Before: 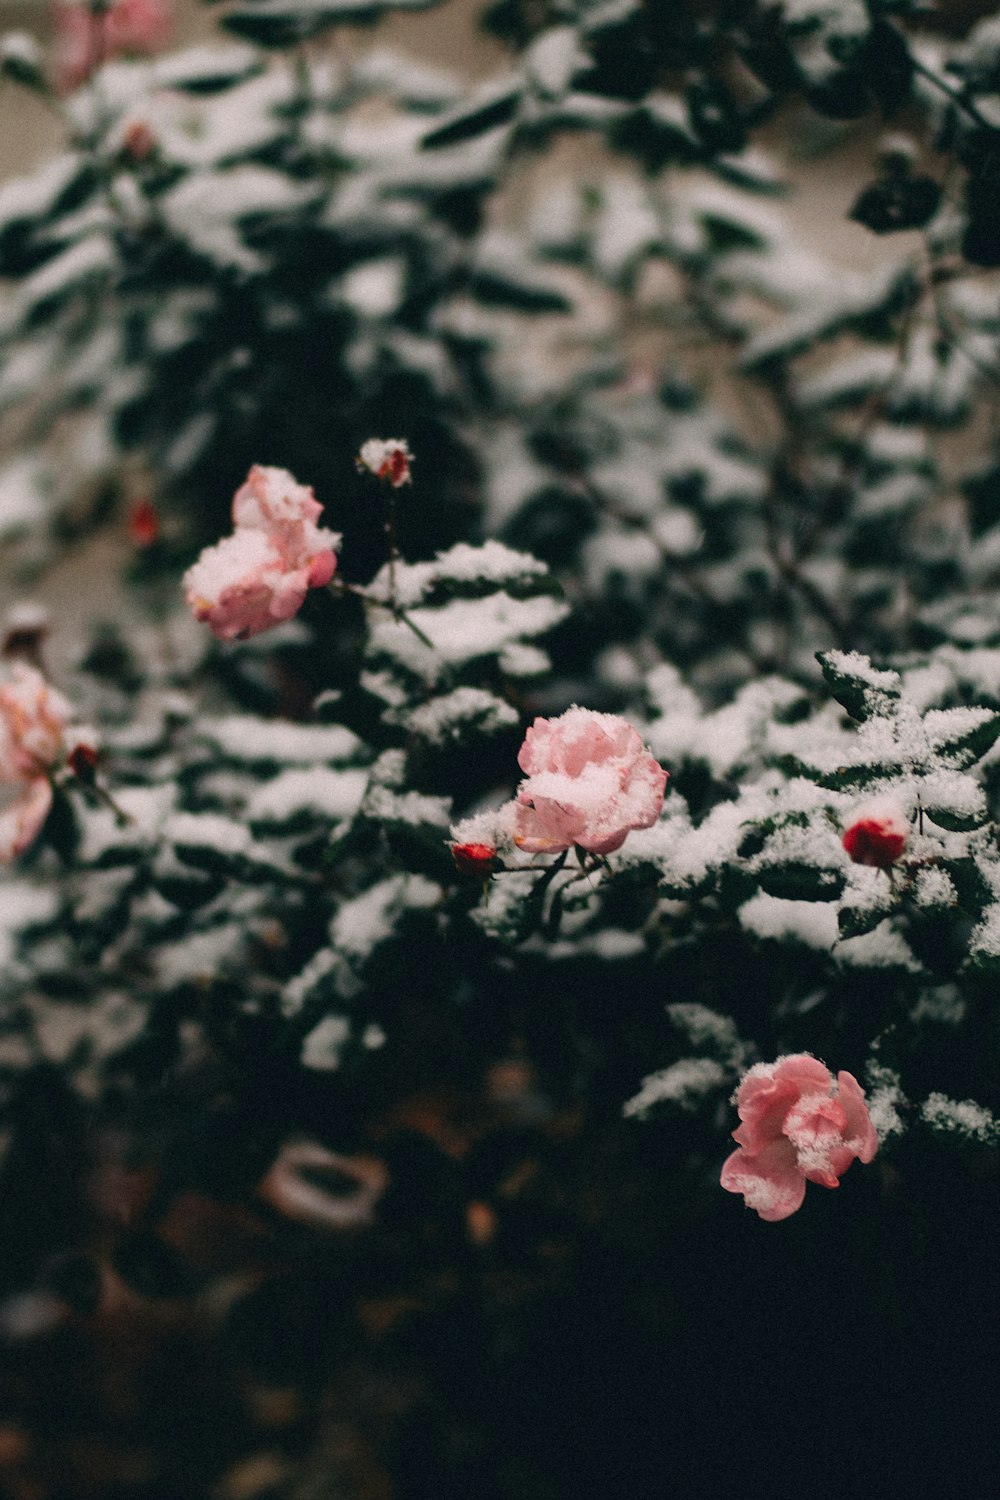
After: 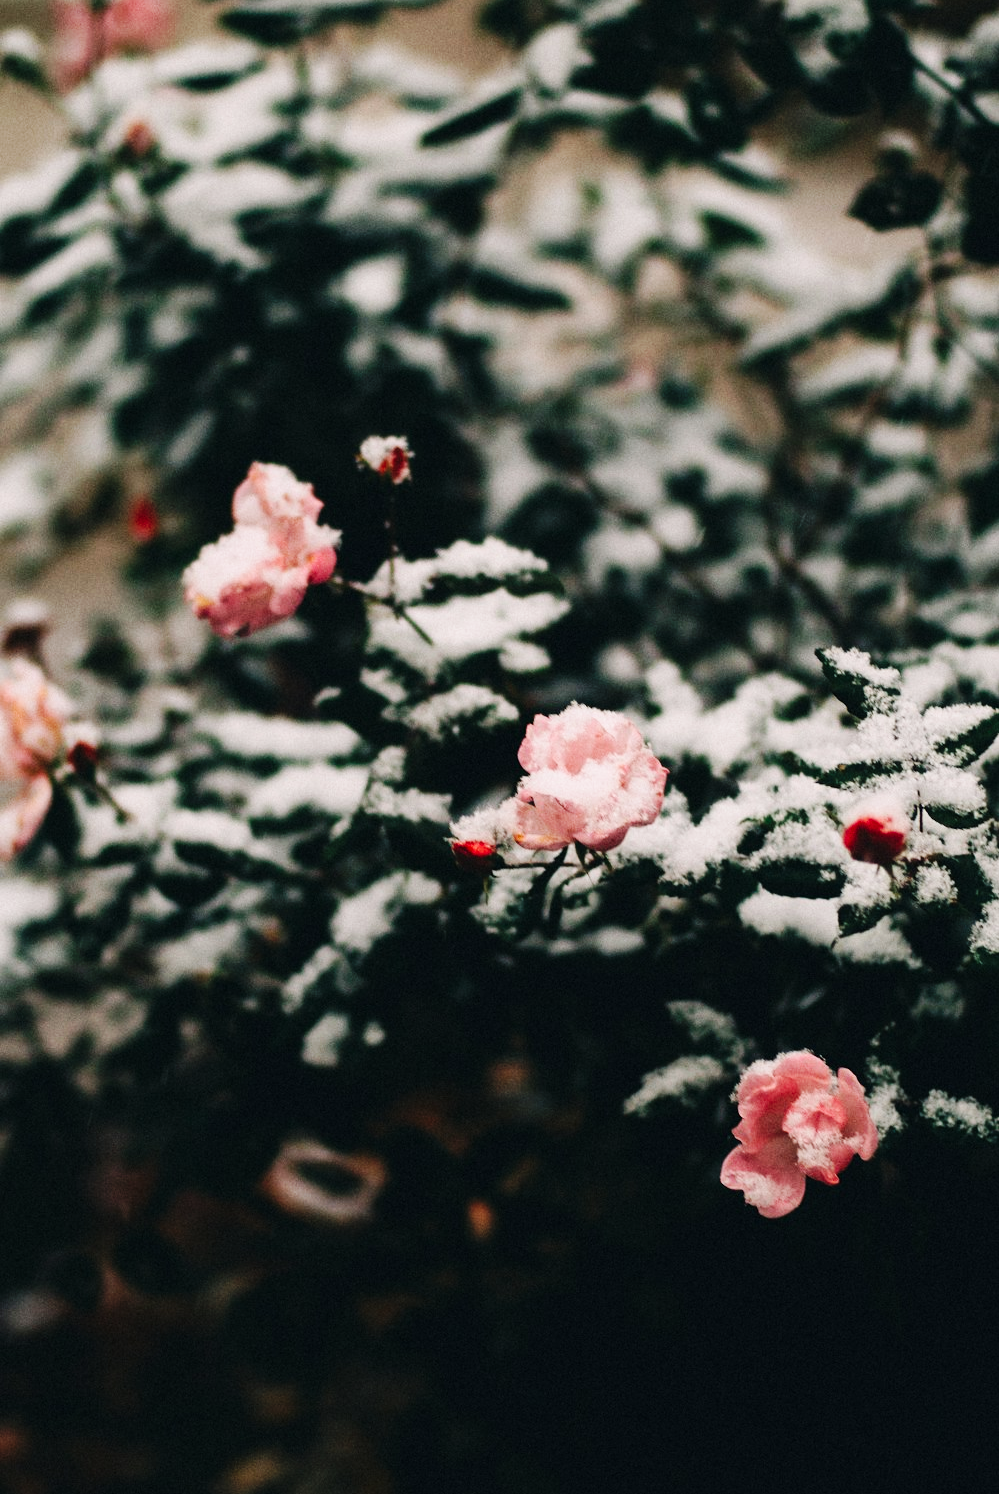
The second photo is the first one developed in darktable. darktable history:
base curve: curves: ch0 [(0, 0) (0.032, 0.025) (0.121, 0.166) (0.206, 0.329) (0.605, 0.79) (1, 1)], preserve colors none
crop: top 0.243%, bottom 0.142%
